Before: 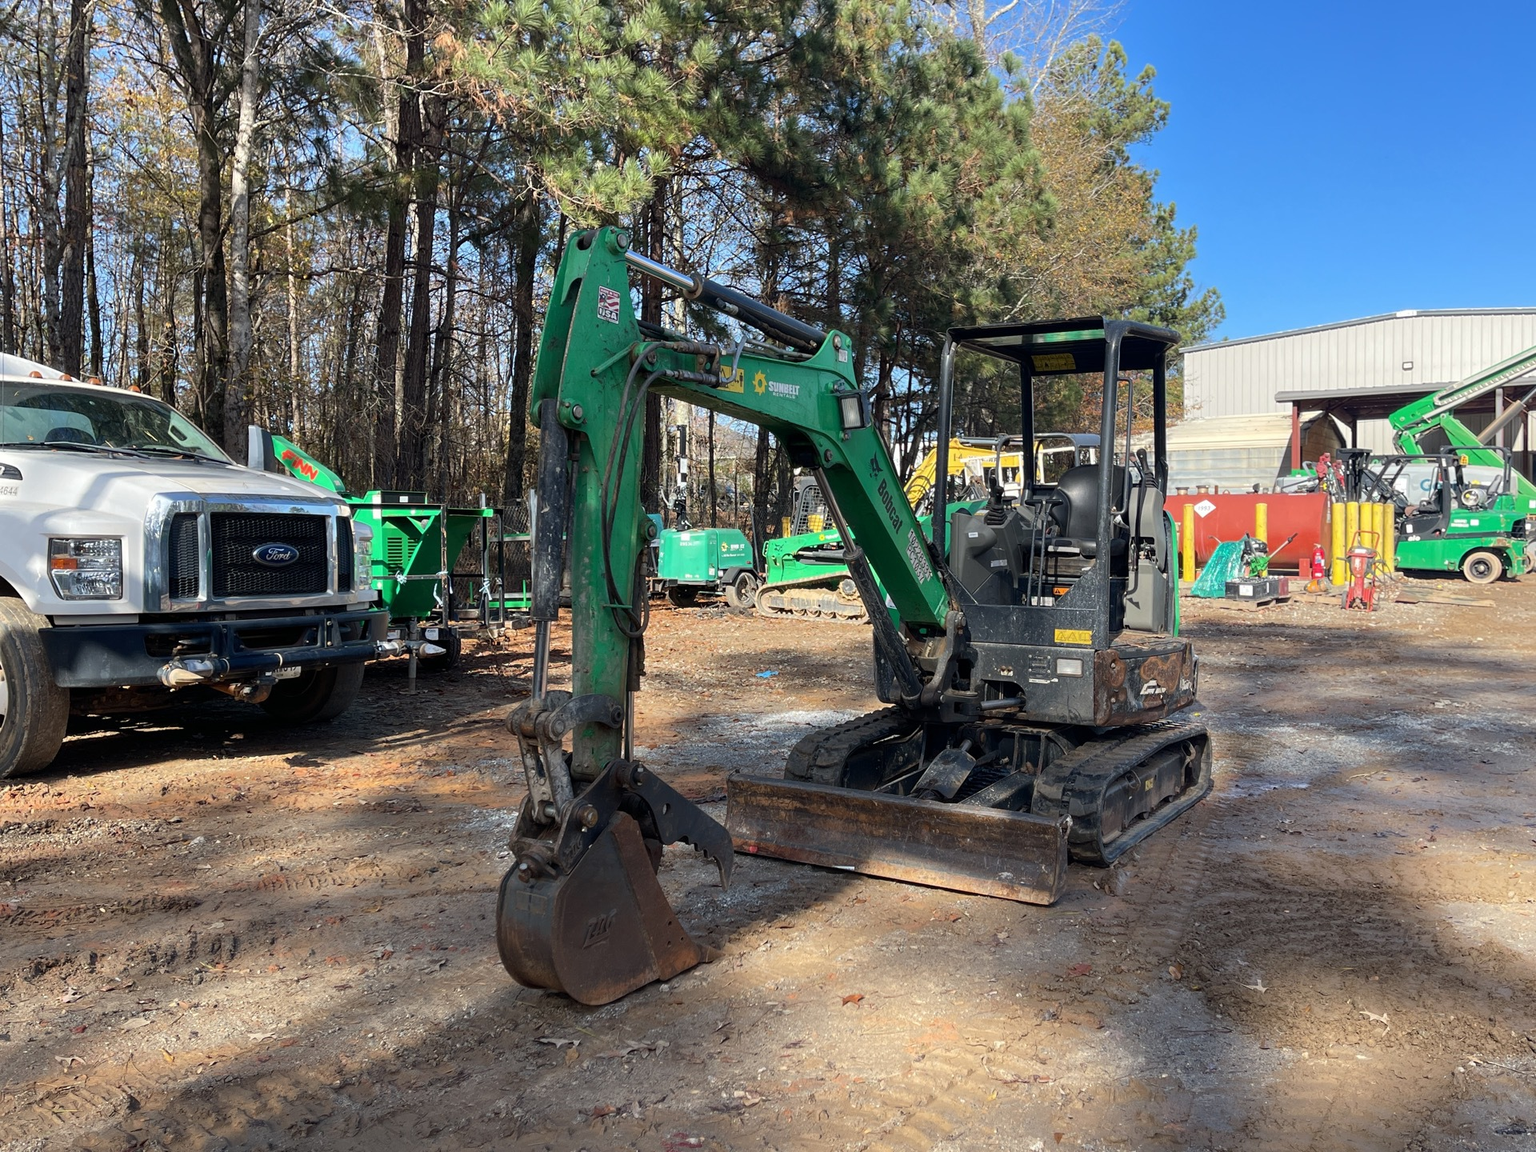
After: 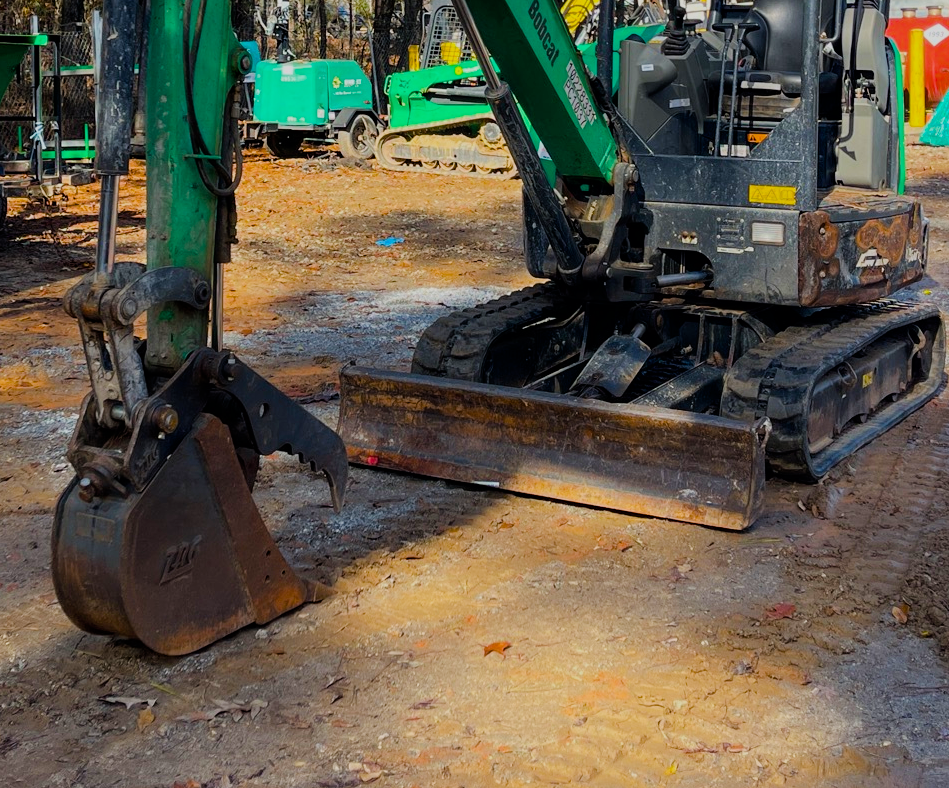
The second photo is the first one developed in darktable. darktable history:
filmic rgb: black relative exposure -7.65 EV, white relative exposure 4.56 EV, hardness 3.61
crop: left 29.672%, top 41.786%, right 20.851%, bottom 3.487%
color balance rgb: linear chroma grading › global chroma 23.15%, perceptual saturation grading › global saturation 28.7%, perceptual saturation grading › mid-tones 12.04%, perceptual saturation grading › shadows 10.19%, global vibrance 22.22%
